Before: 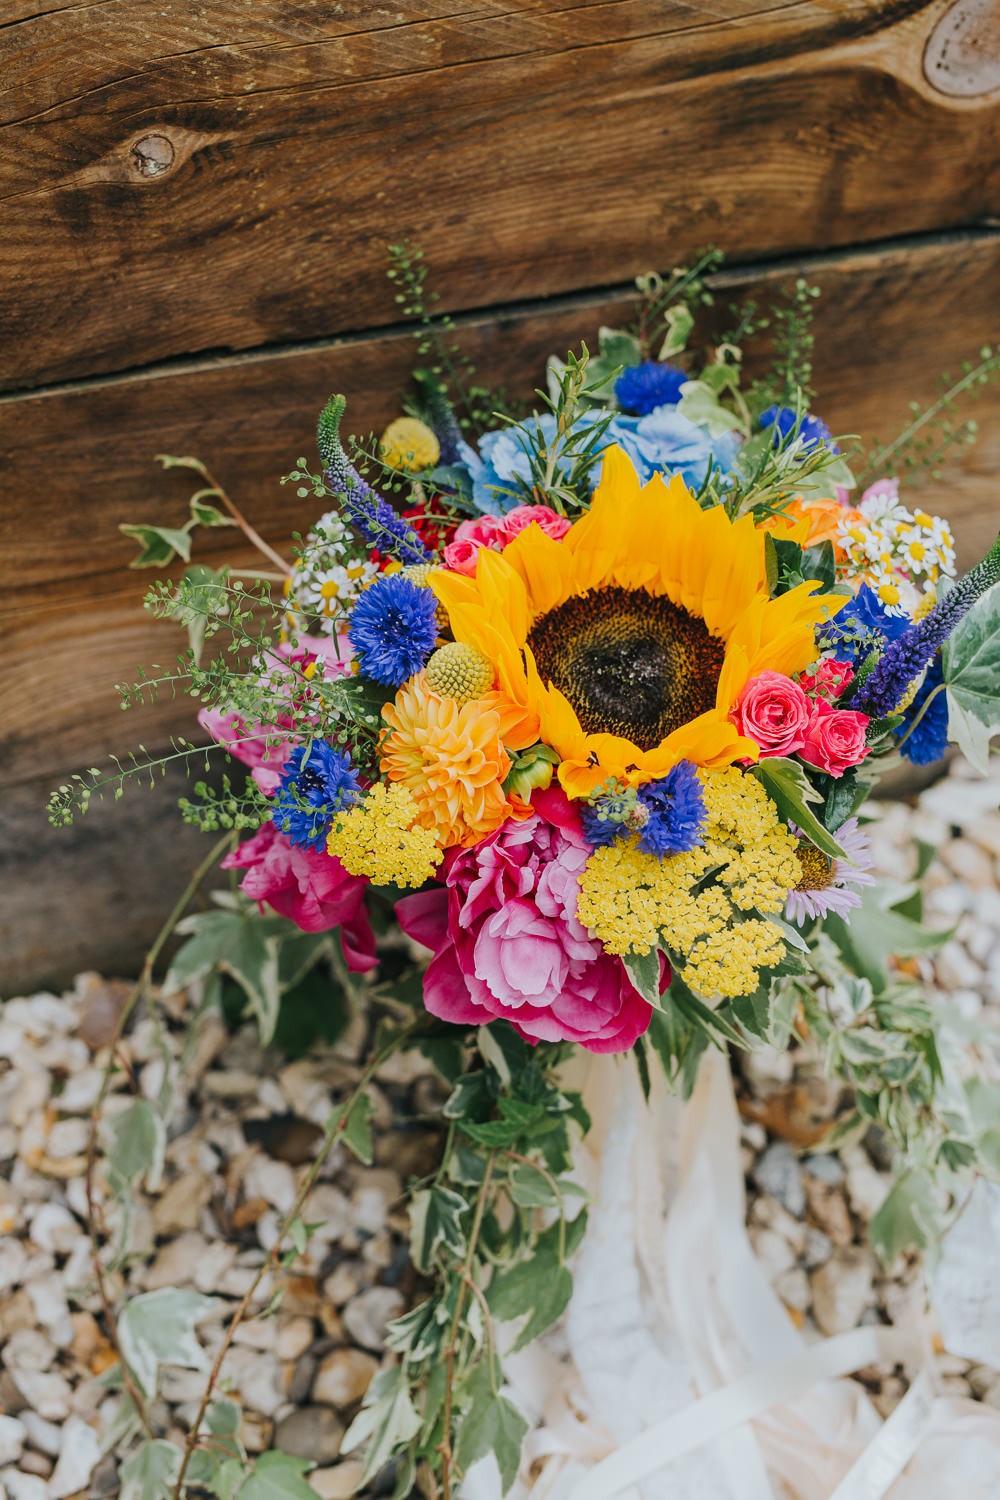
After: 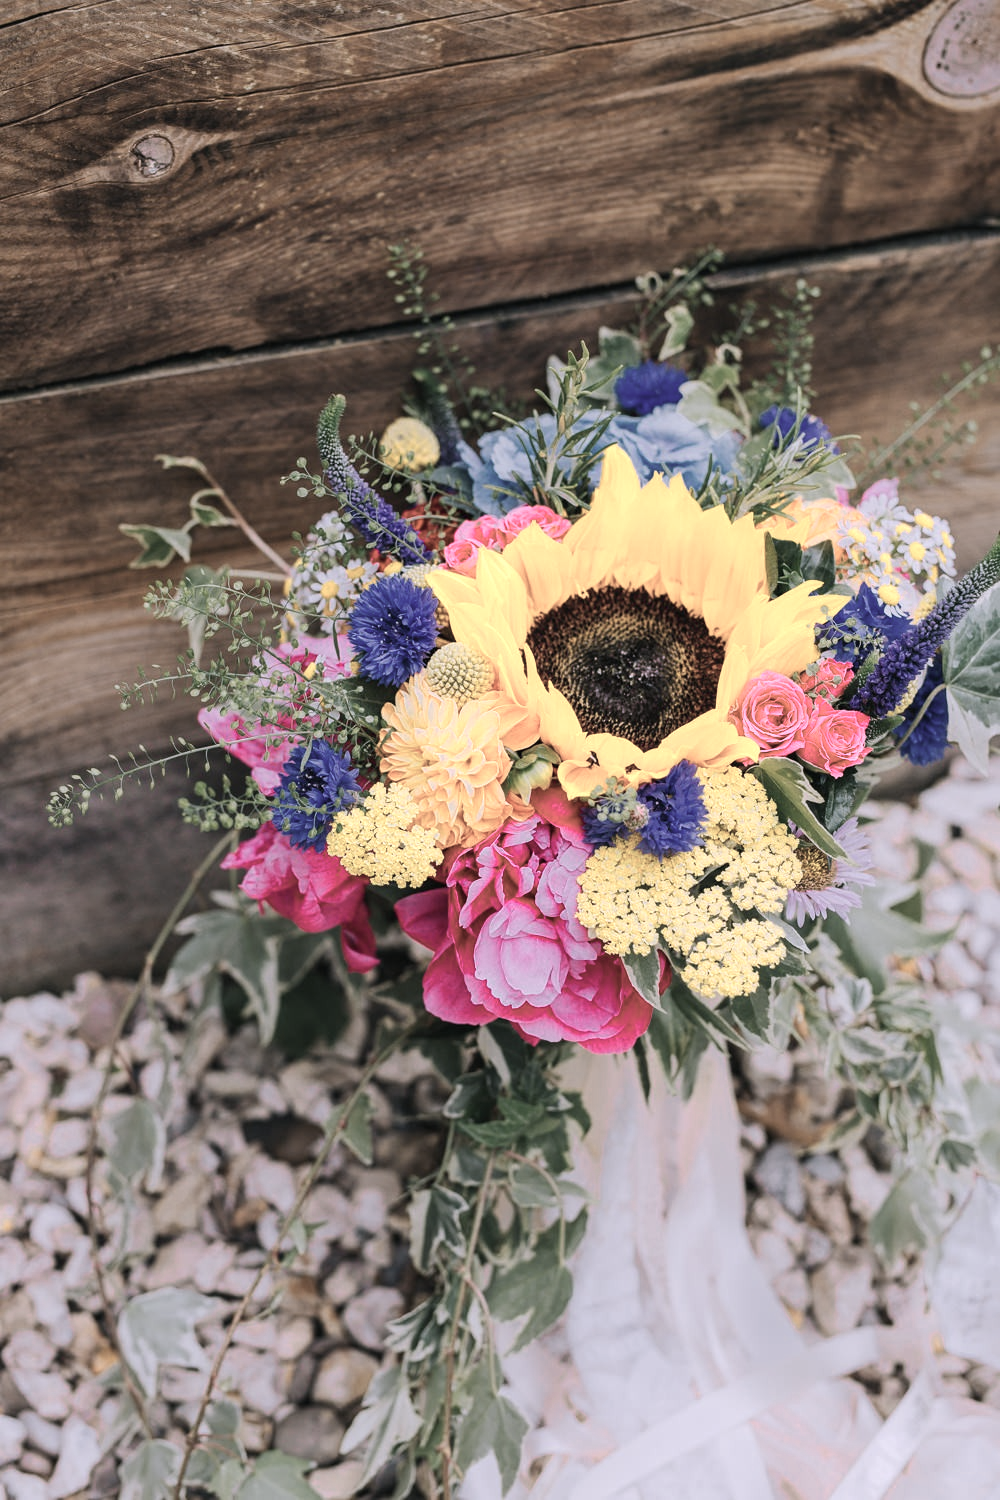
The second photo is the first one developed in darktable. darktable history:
white balance: red 1.066, blue 1.119
color zones: curves: ch0 [(0, 0.6) (0.129, 0.585) (0.193, 0.596) (0.429, 0.5) (0.571, 0.5) (0.714, 0.5) (0.857, 0.5) (1, 0.6)]; ch1 [(0, 0.453) (0.112, 0.245) (0.213, 0.252) (0.429, 0.233) (0.571, 0.231) (0.683, 0.242) (0.857, 0.296) (1, 0.453)]
